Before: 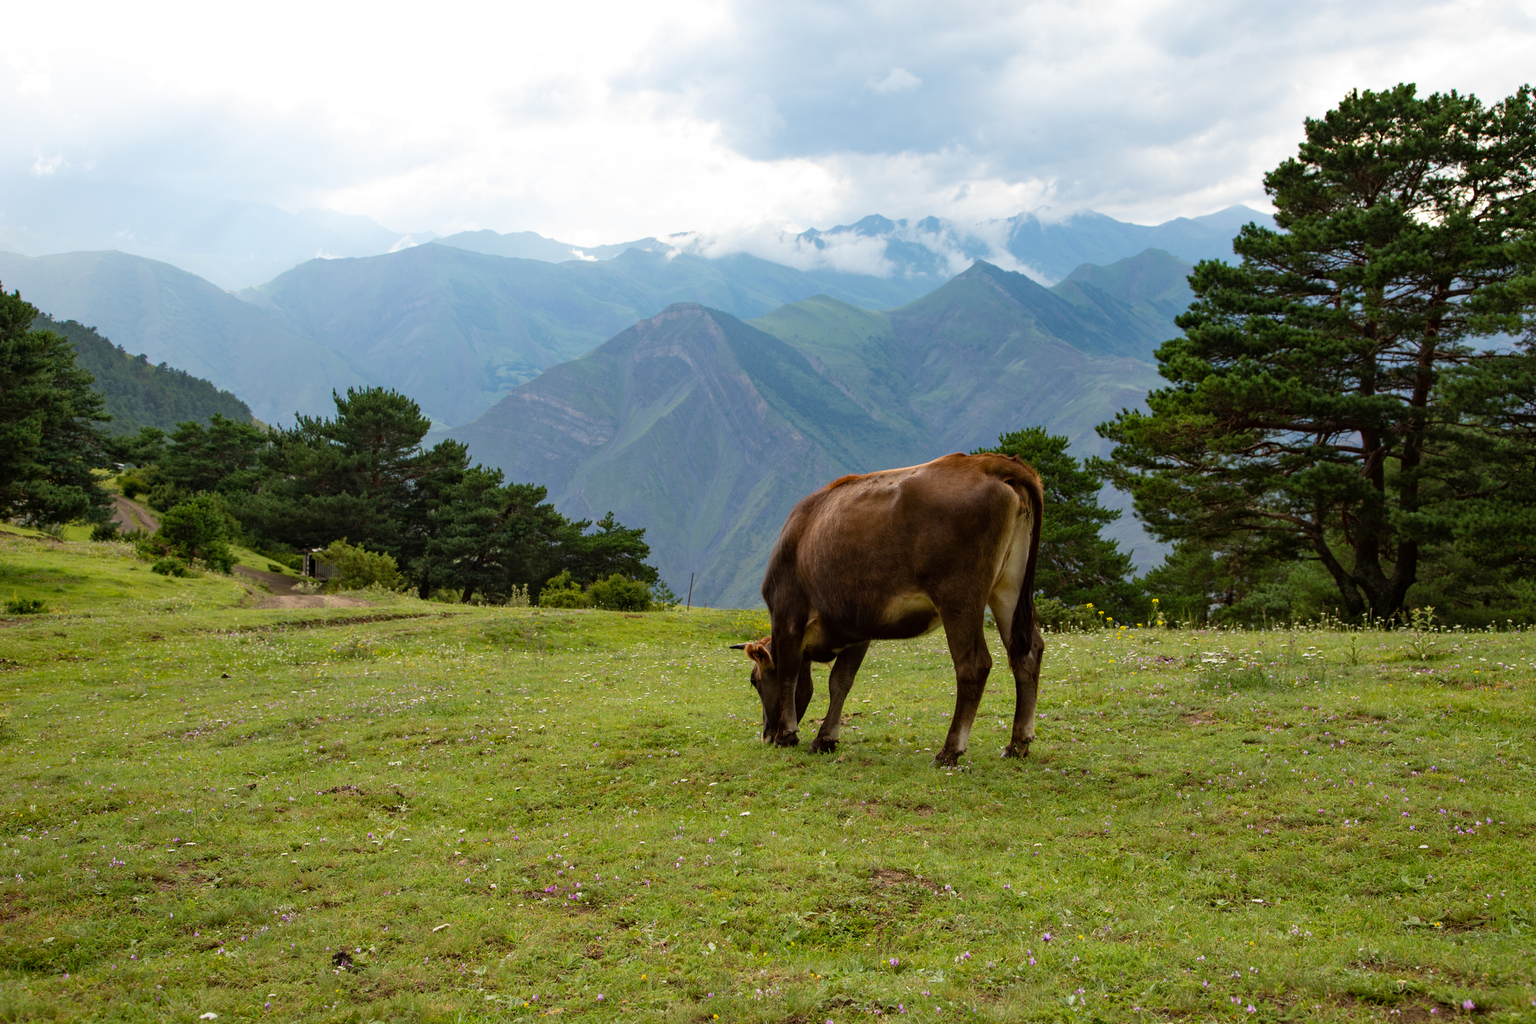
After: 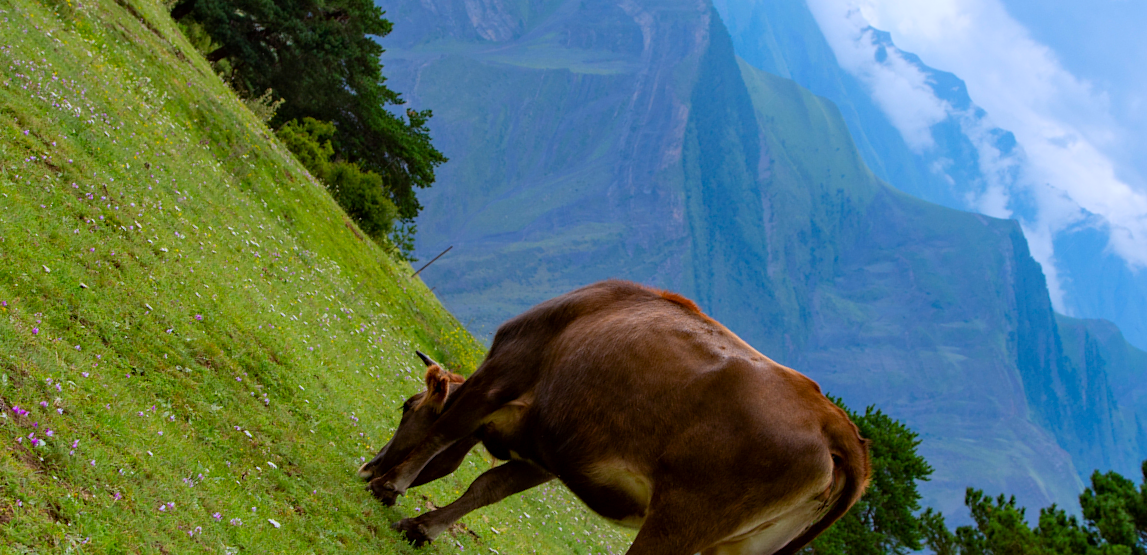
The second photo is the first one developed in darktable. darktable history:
color calibration: gray › normalize channels true, illuminant as shot in camera, x 0.37, y 0.382, temperature 4315.12 K, gamut compression 0.009
color correction: highlights b* -0.01, saturation 1.31
exposure: black level correction 0.001, exposure -0.2 EV, compensate exposure bias true, compensate highlight preservation false
crop and rotate: angle -44.9°, top 16.44%, right 0.933%, bottom 11.656%
